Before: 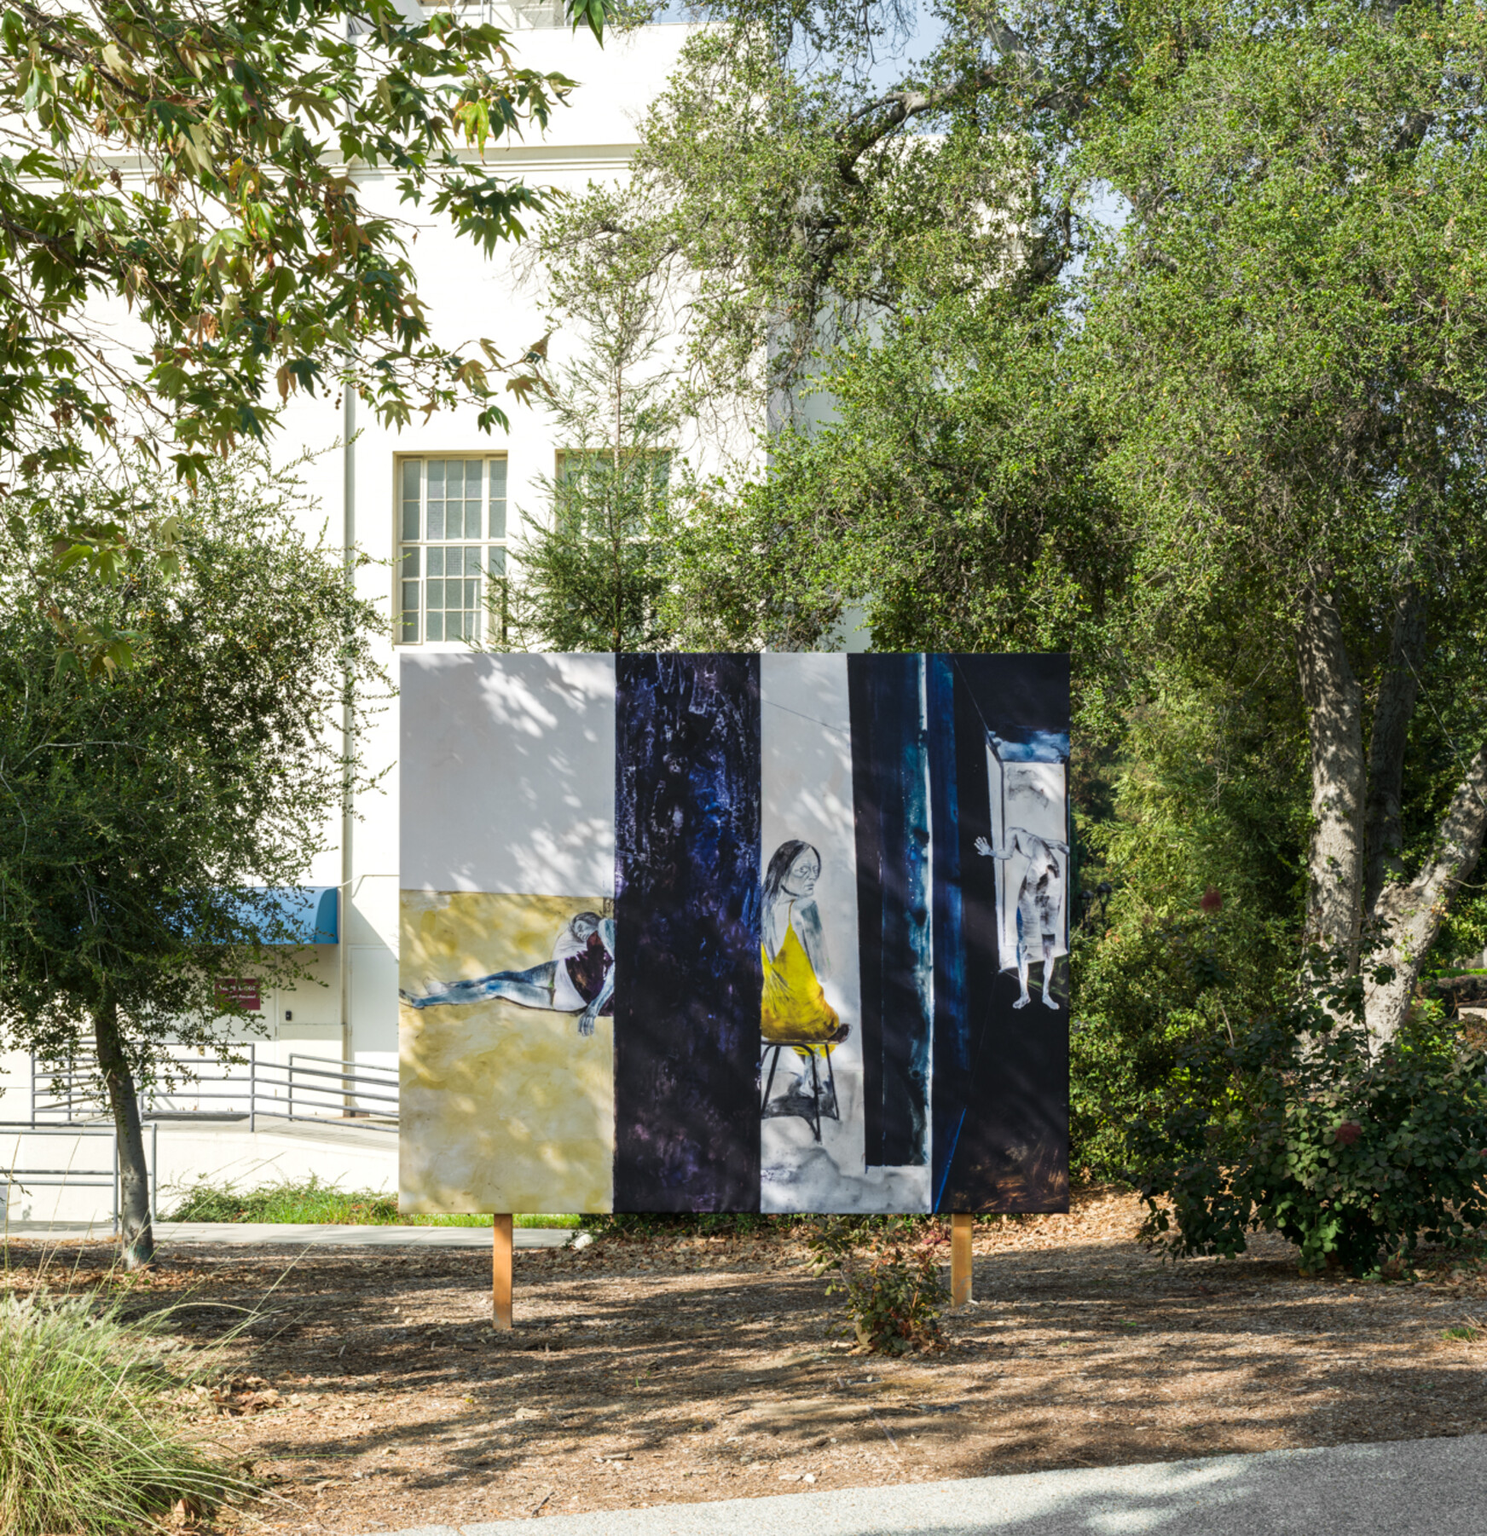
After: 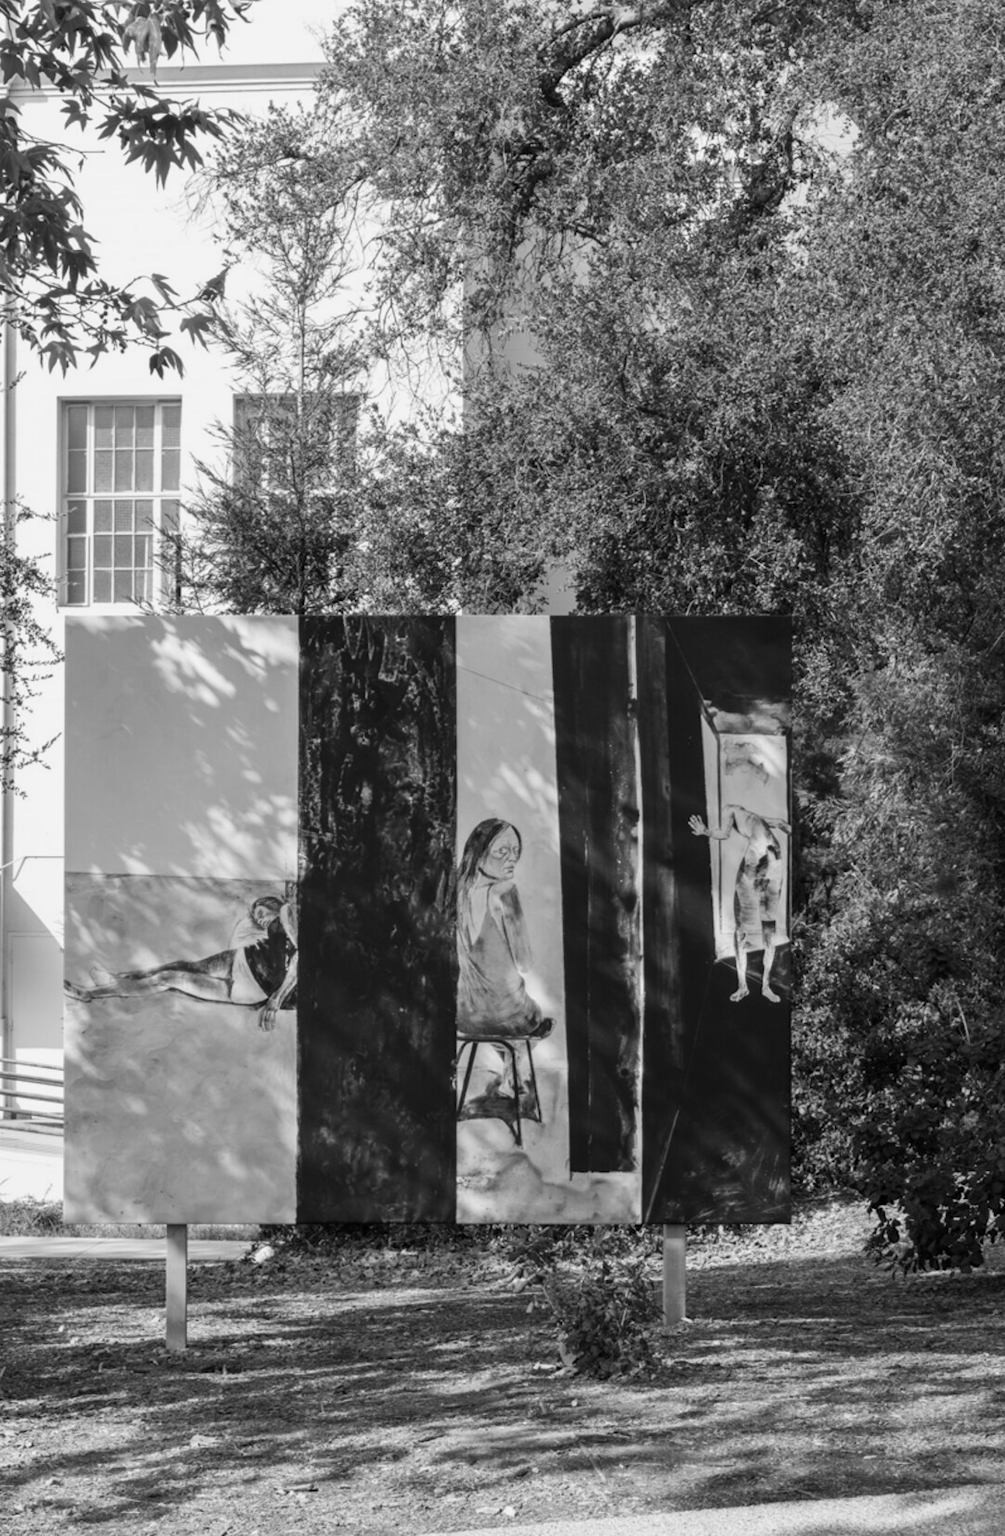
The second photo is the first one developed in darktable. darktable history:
color calibration: output gray [0.31, 0.36, 0.33, 0], gray › normalize channels true, illuminant same as pipeline (D50), adaptation XYZ, x 0.346, y 0.359, gamut compression 0
crop and rotate: left 22.918%, top 5.629%, right 14.711%, bottom 2.247%
white balance: red 1.029, blue 0.92
